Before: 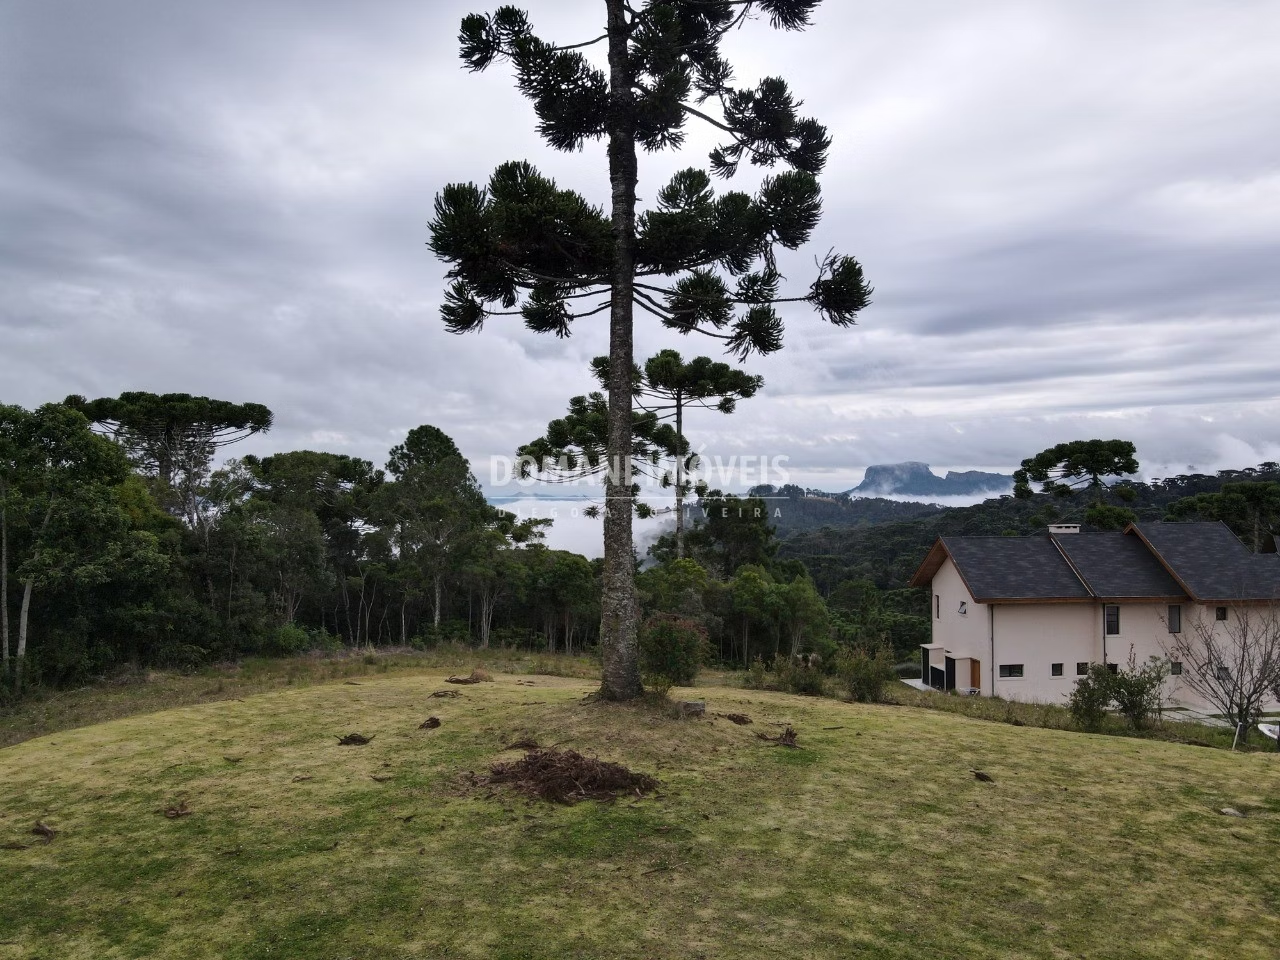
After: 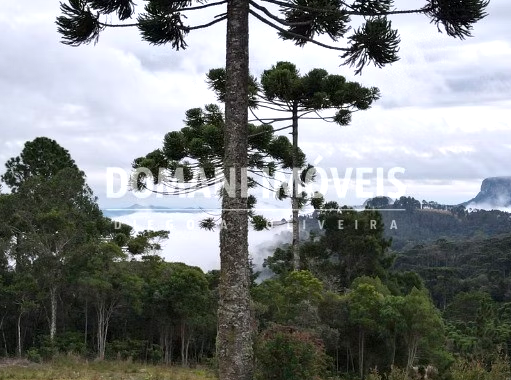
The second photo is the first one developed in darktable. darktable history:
crop: left 30.063%, top 30.051%, right 29.949%, bottom 30.284%
exposure: black level correction 0.001, exposure 0.499 EV, compensate exposure bias true, compensate highlight preservation false
color correction: highlights a* -0.155, highlights b* 0.147
